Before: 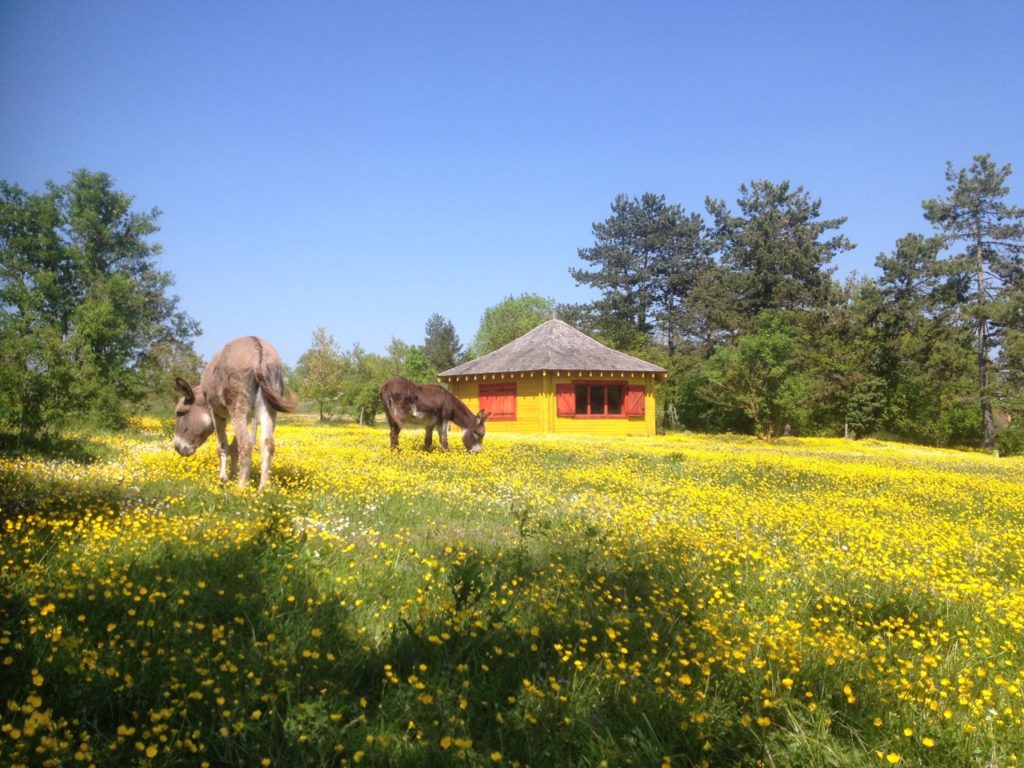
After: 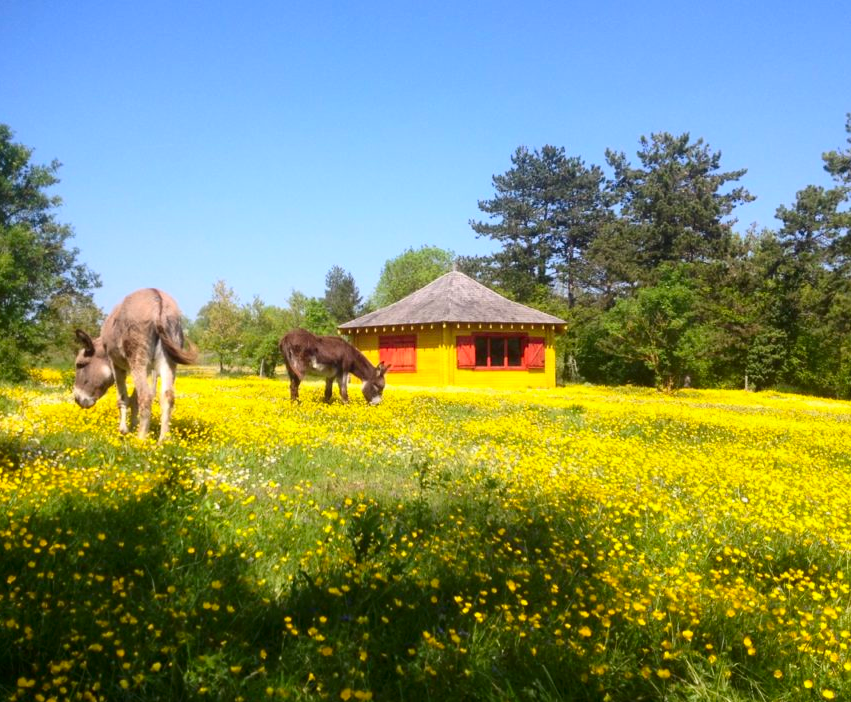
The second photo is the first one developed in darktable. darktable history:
crop: left 9.815%, top 6.315%, right 7.072%, bottom 2.244%
contrast brightness saturation: contrast 0.165, saturation 0.32
